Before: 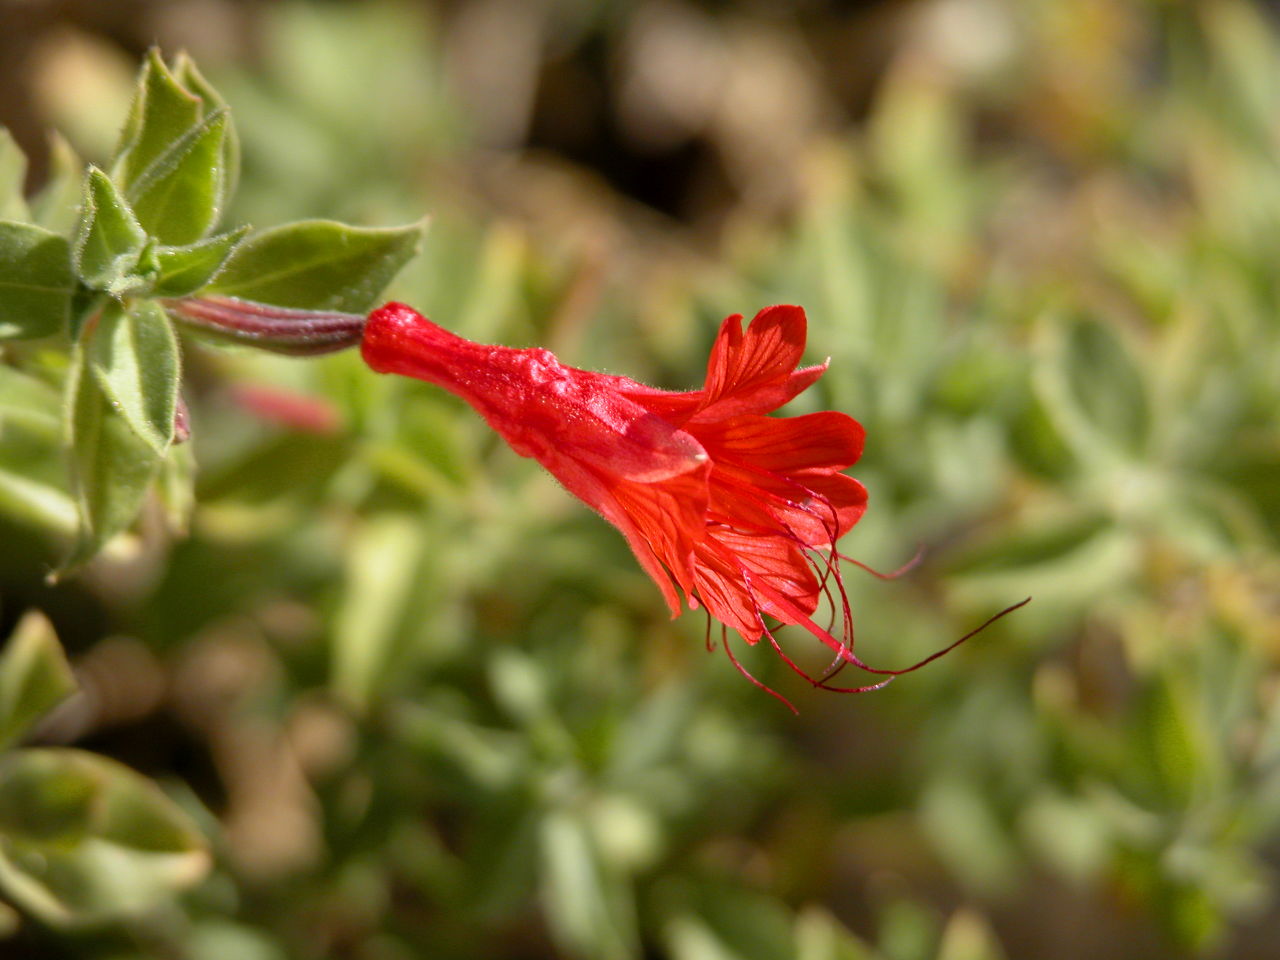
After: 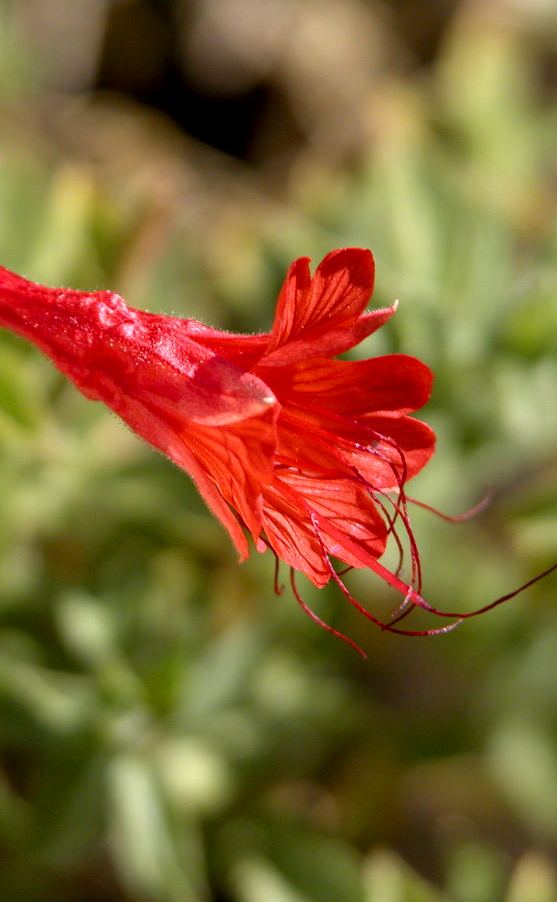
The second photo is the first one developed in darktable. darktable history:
crop: left 33.759%, top 5.967%, right 22.708%
local contrast: on, module defaults
